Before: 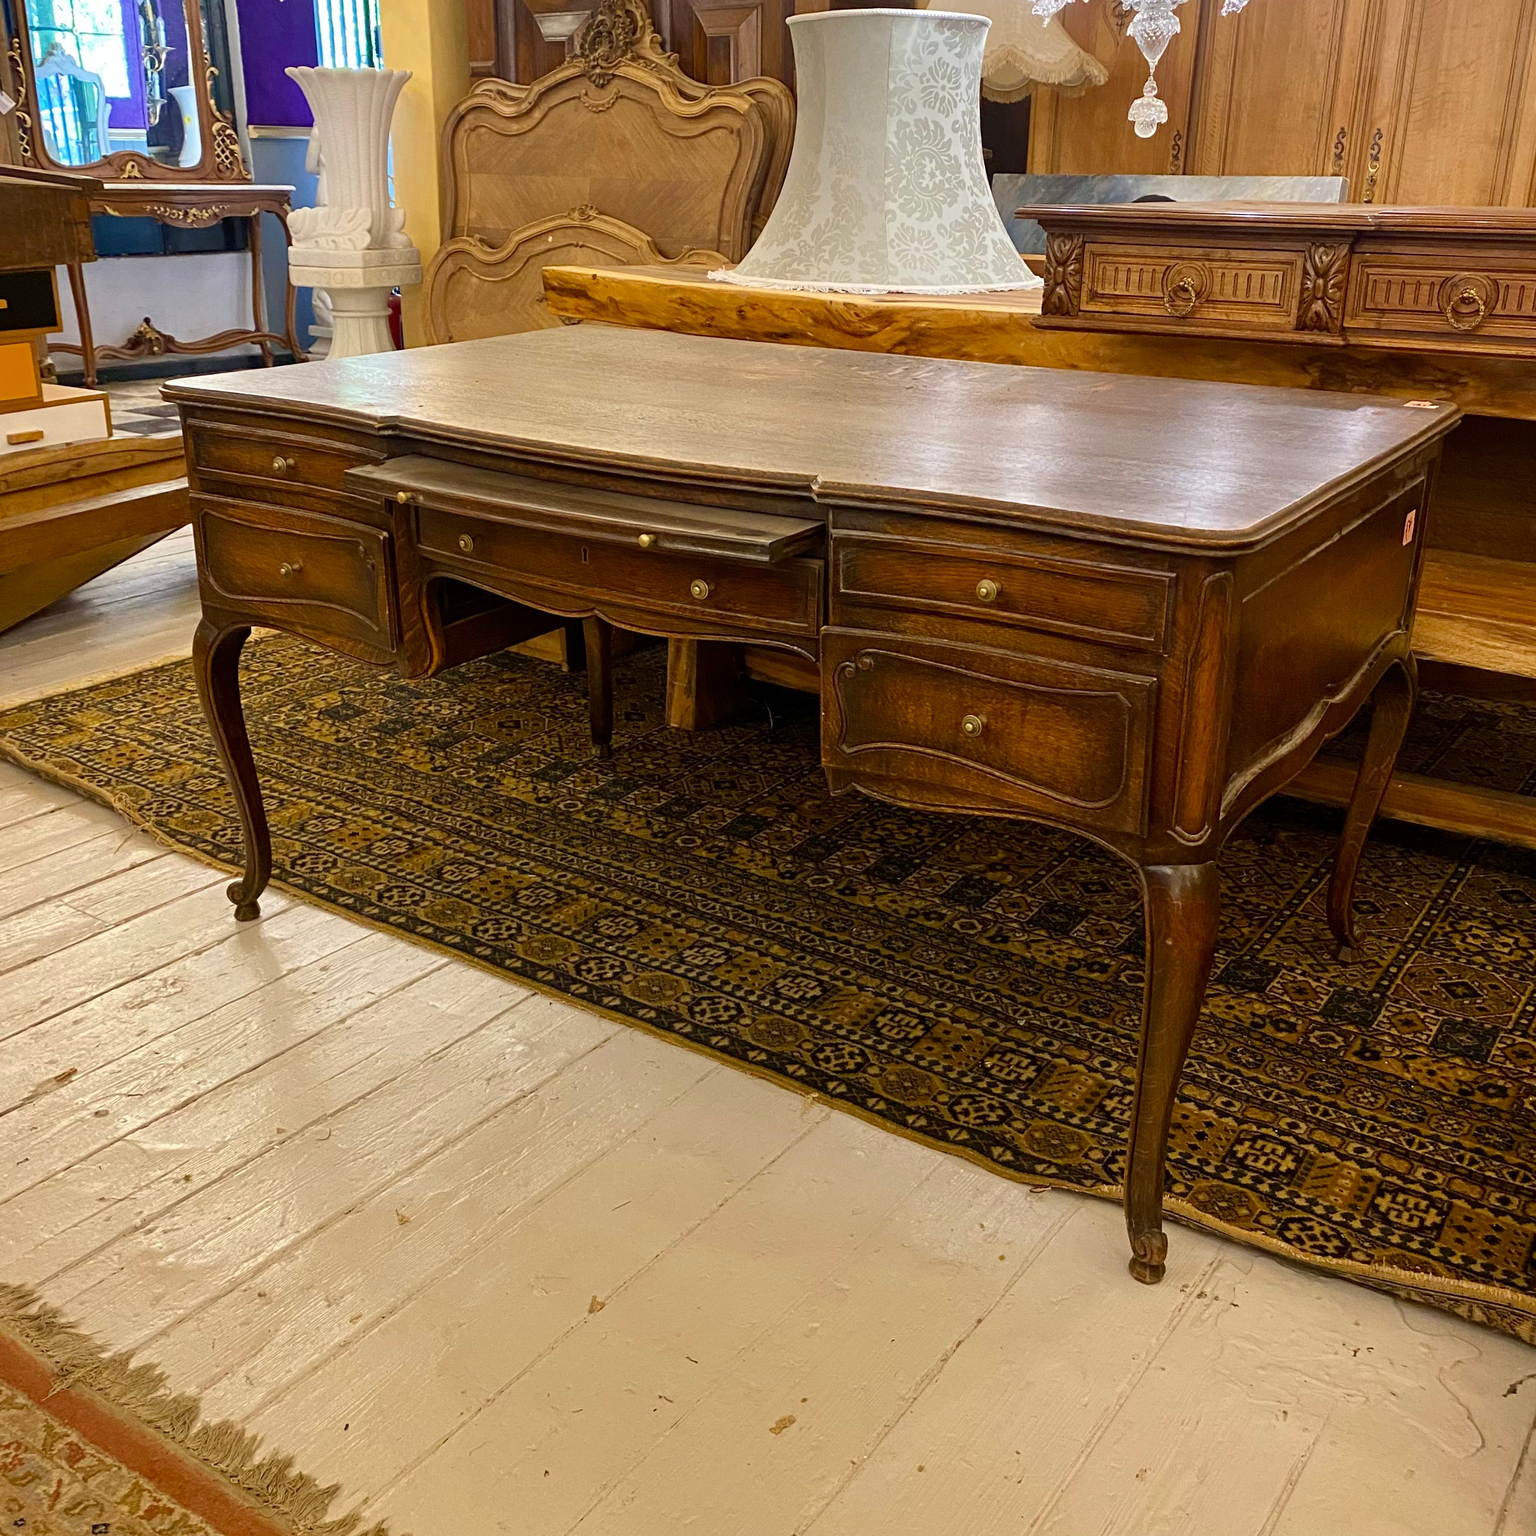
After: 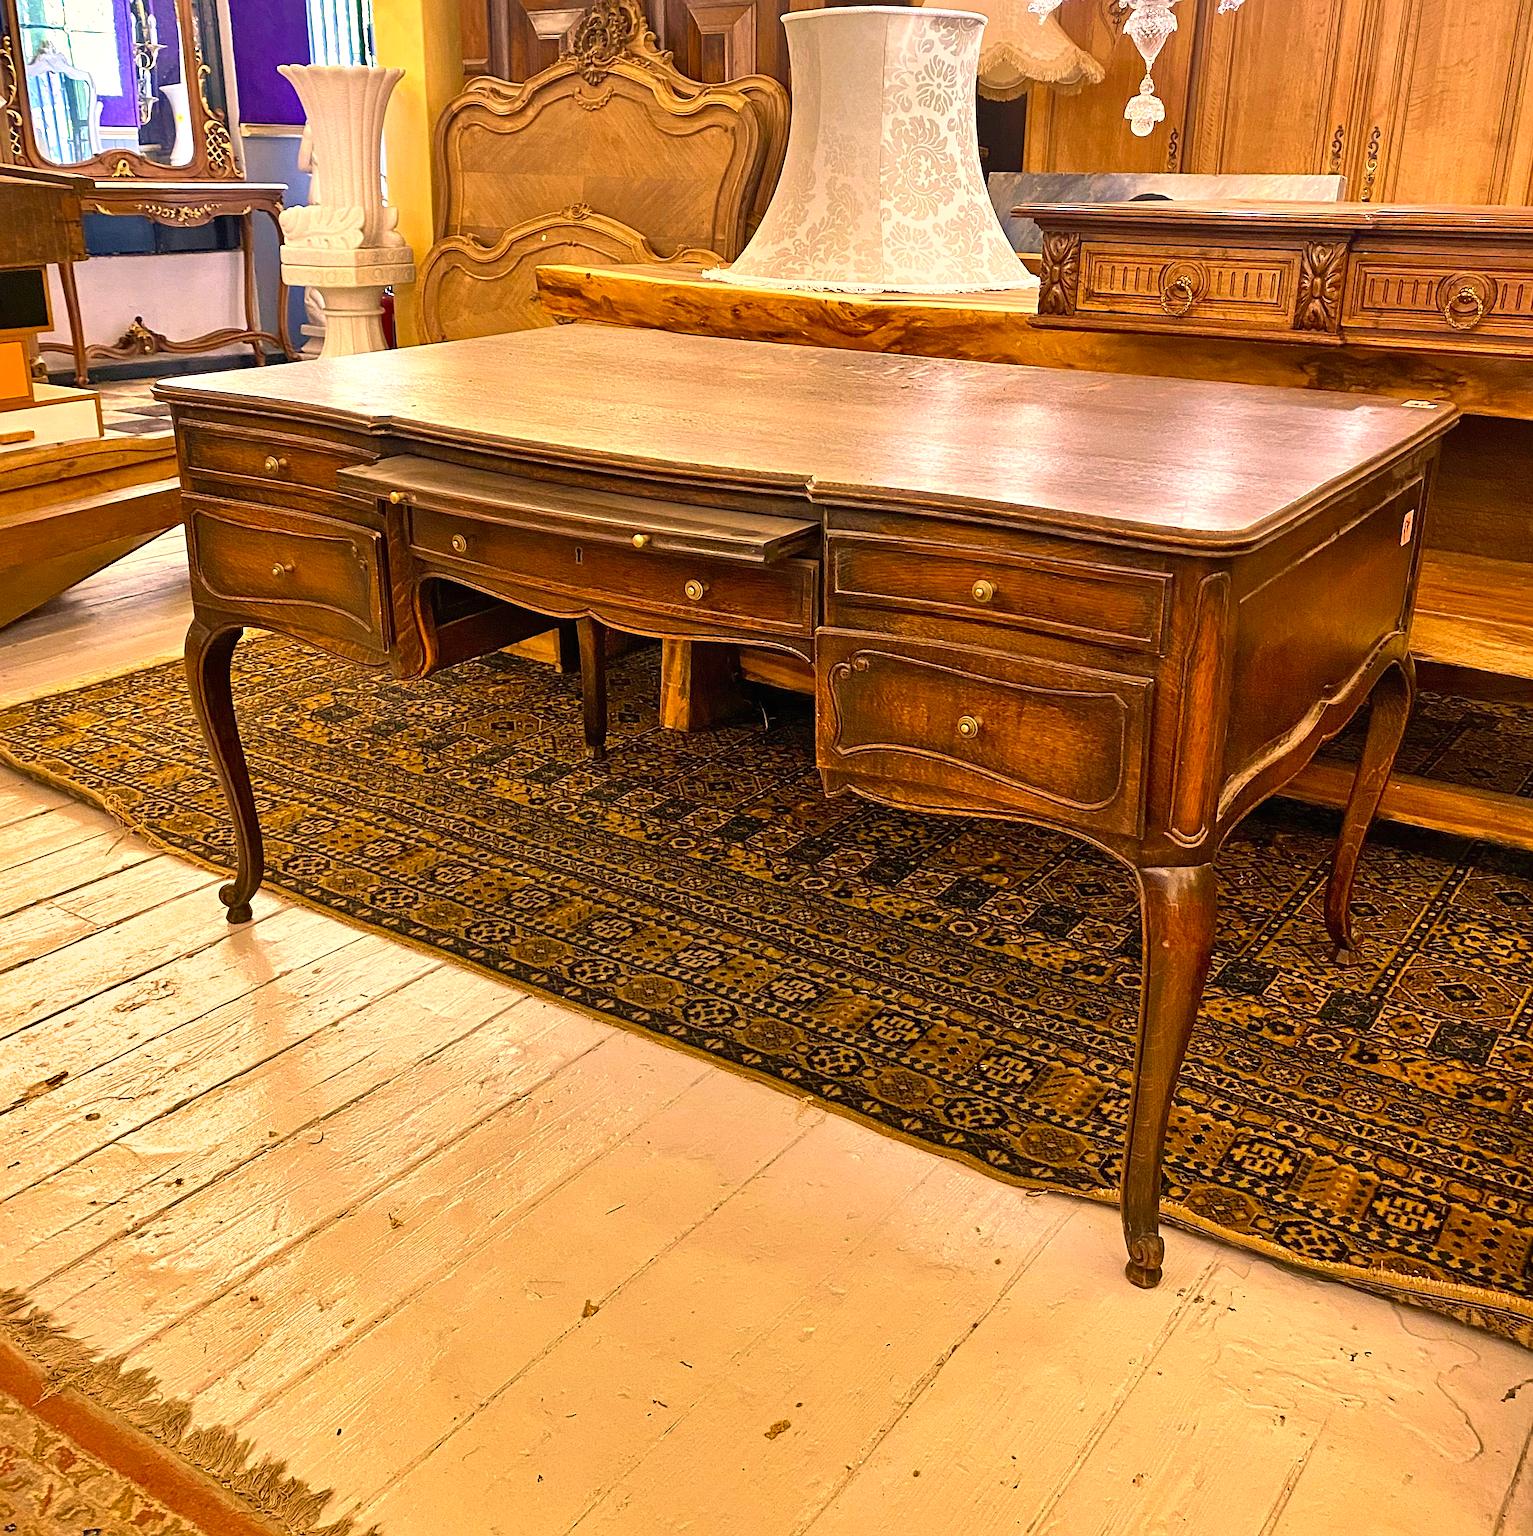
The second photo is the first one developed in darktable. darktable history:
exposure: black level correction 0, exposure 0.7 EV, compensate exposure bias true, compensate highlight preservation false
sharpen: on, module defaults
color correction: highlights a* 17.88, highlights b* 18.79
crop and rotate: left 0.614%, top 0.179%, bottom 0.309%
shadows and highlights: soften with gaussian
